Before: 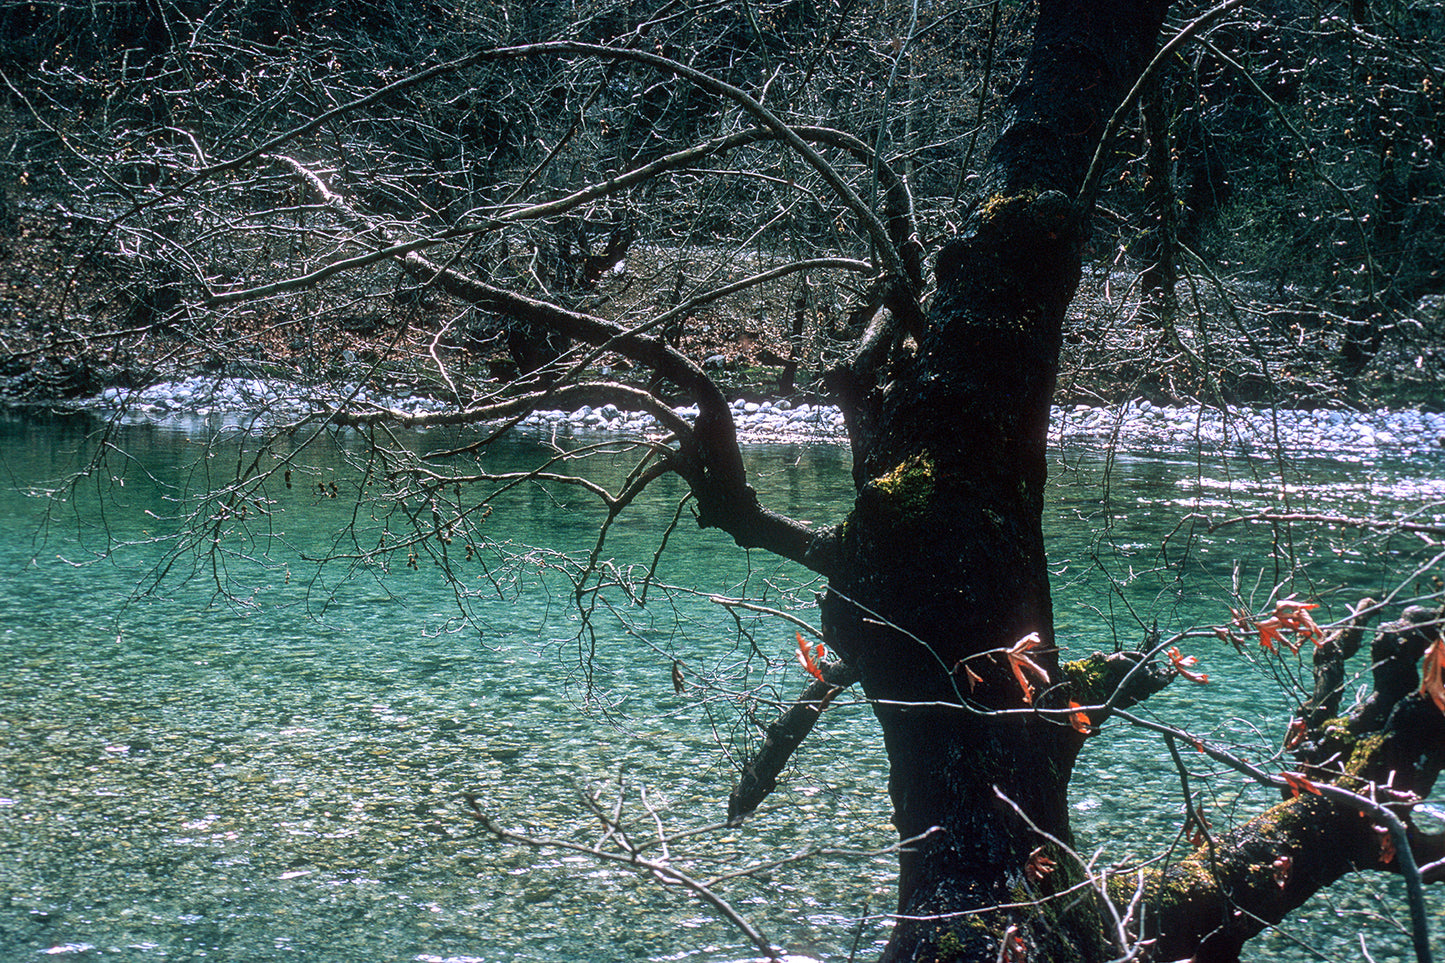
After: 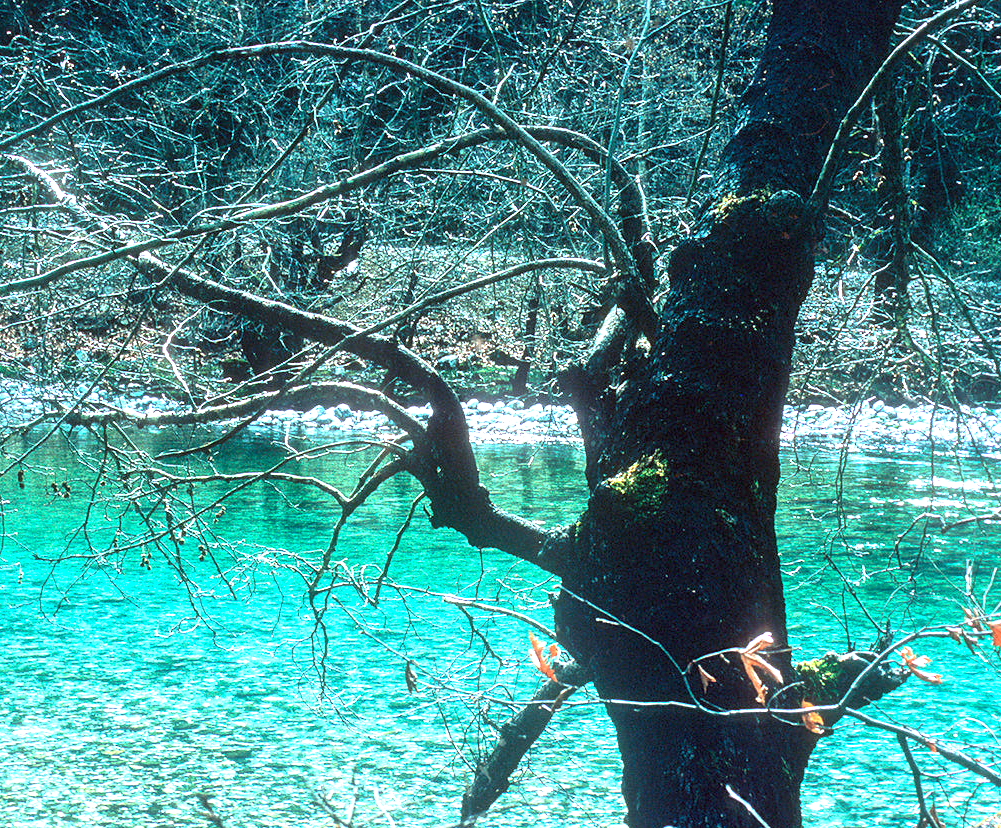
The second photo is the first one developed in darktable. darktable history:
crop: left 18.479%, right 12.2%, bottom 13.971%
exposure: black level correction 0, exposure 1.741 EV, compensate exposure bias true, compensate highlight preservation false
color balance rgb: shadows lift › chroma 7.23%, shadows lift › hue 246.48°, highlights gain › chroma 5.38%, highlights gain › hue 196.93°, white fulcrum 1 EV
